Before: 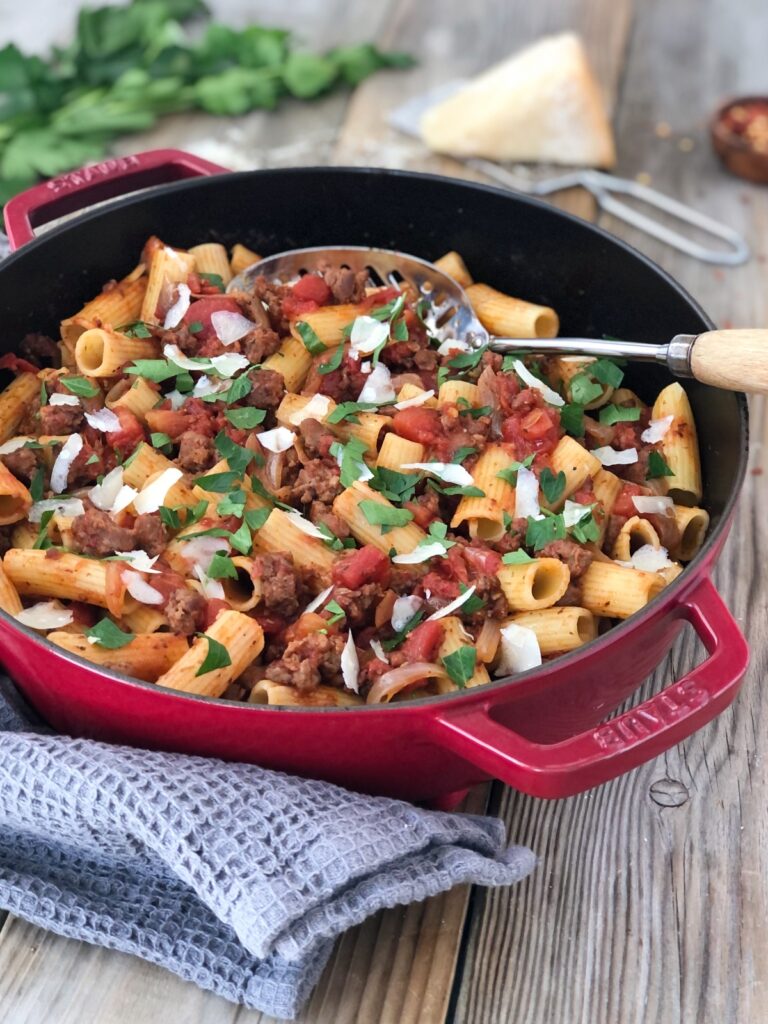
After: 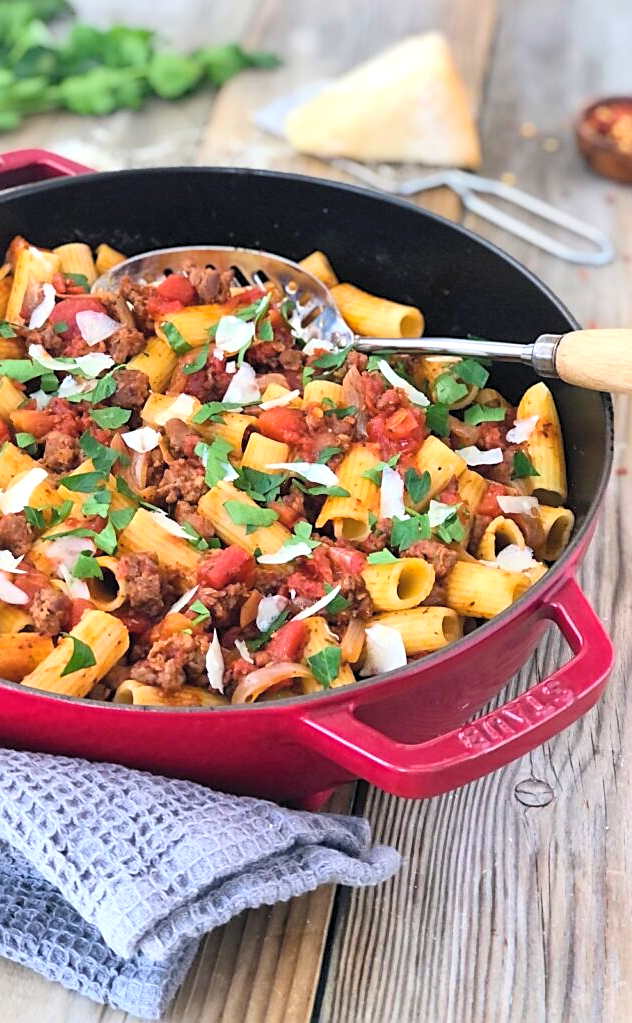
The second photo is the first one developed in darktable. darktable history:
contrast brightness saturation: contrast 0.14, brightness 0.21
sharpen: on, module defaults
crop: left 17.582%, bottom 0.031%
shadows and highlights: shadows -10, white point adjustment 1.5, highlights 10
color balance rgb: perceptual saturation grading › global saturation 25%, global vibrance 20%
